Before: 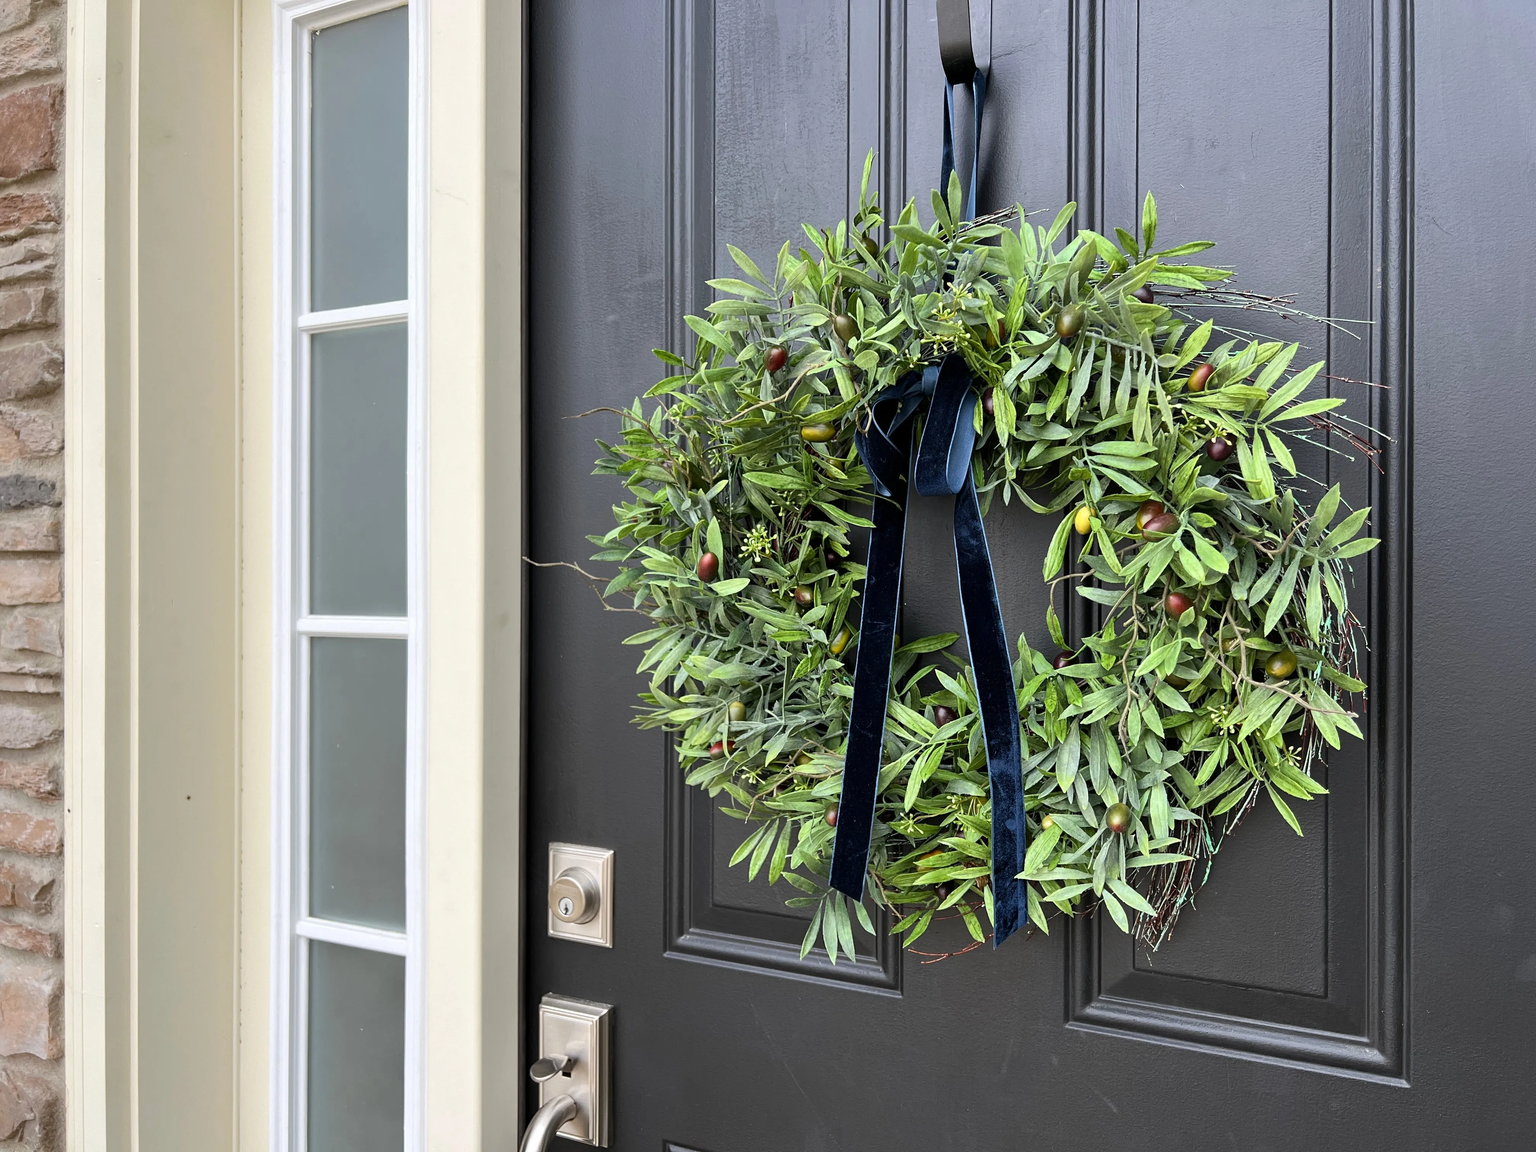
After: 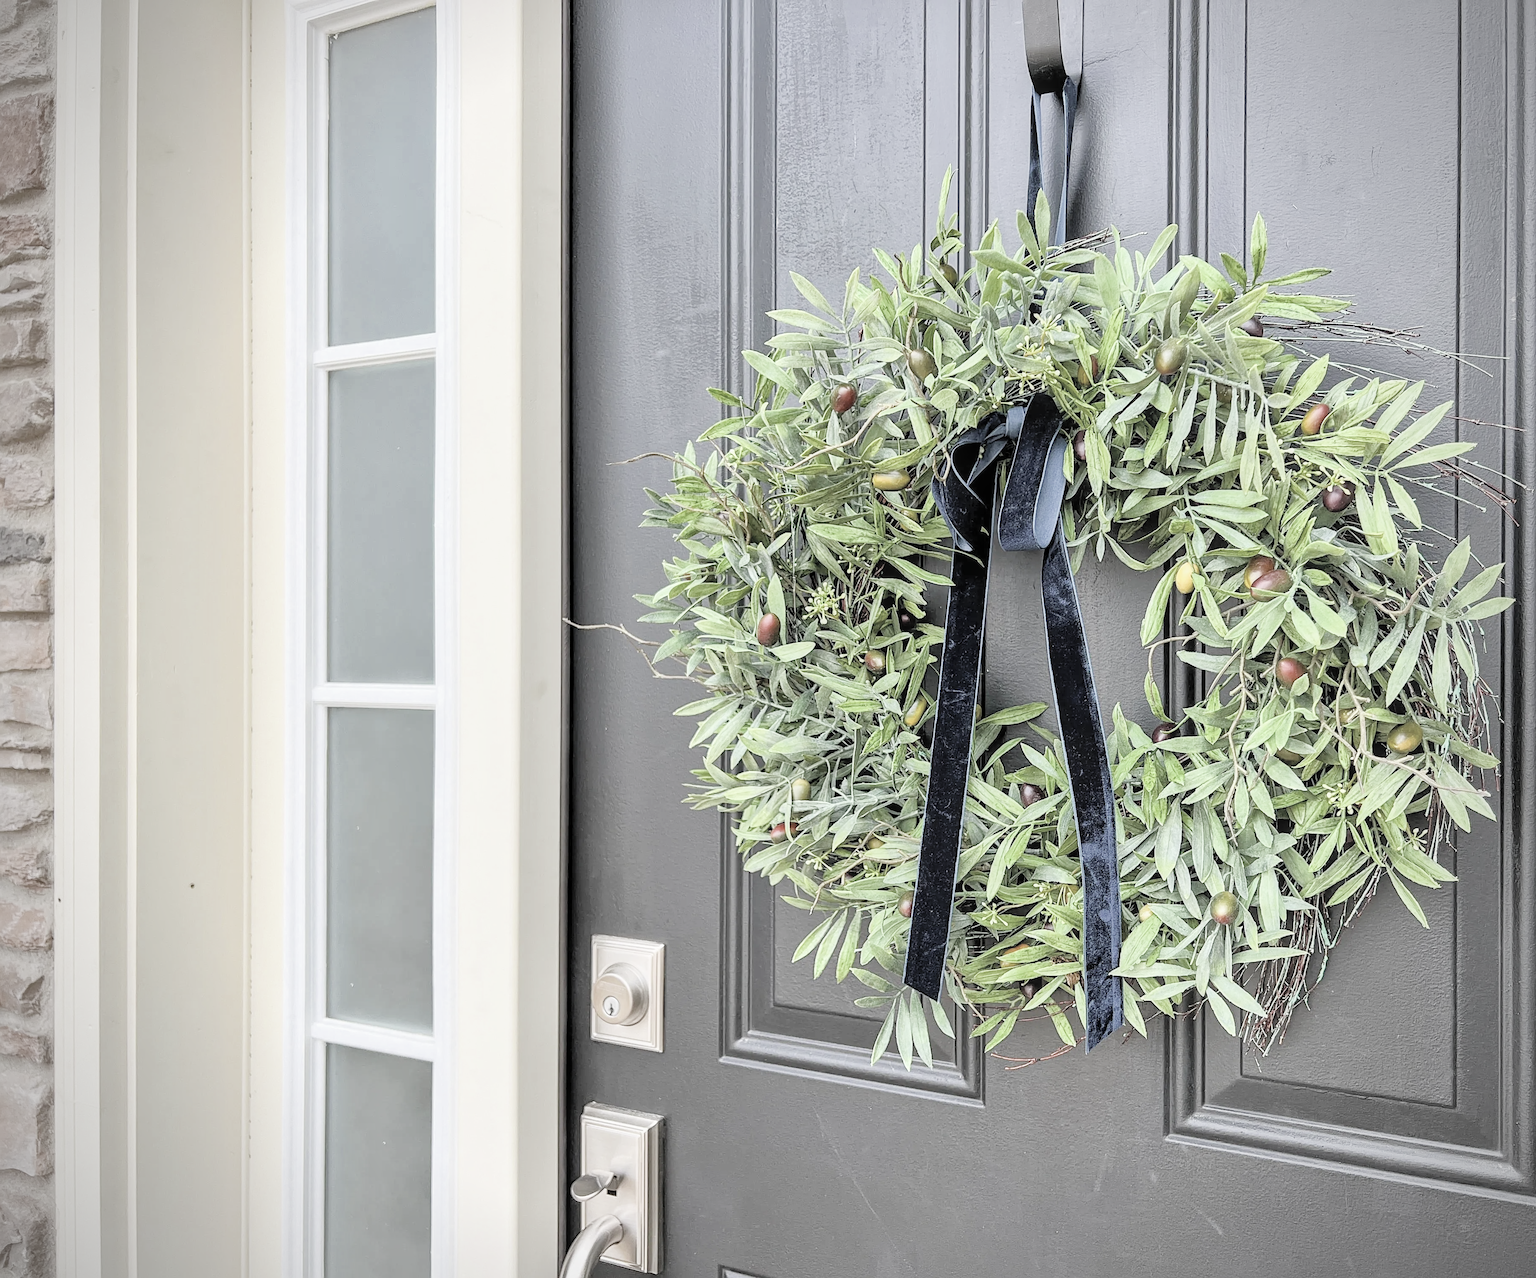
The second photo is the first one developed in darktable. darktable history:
contrast brightness saturation: brightness 0.183, saturation -0.498
exposure: black level correction 0, exposure 1.744 EV, compensate highlight preservation false
local contrast: on, module defaults
sharpen: on, module defaults
vignetting: on, module defaults
shadows and highlights: on, module defaults
filmic rgb: black relative exposure -7.08 EV, white relative exposure 5.36 EV, hardness 3.02, preserve chrominance max RGB, iterations of high-quality reconstruction 0
crop and rotate: left 1.042%, right 8.853%
